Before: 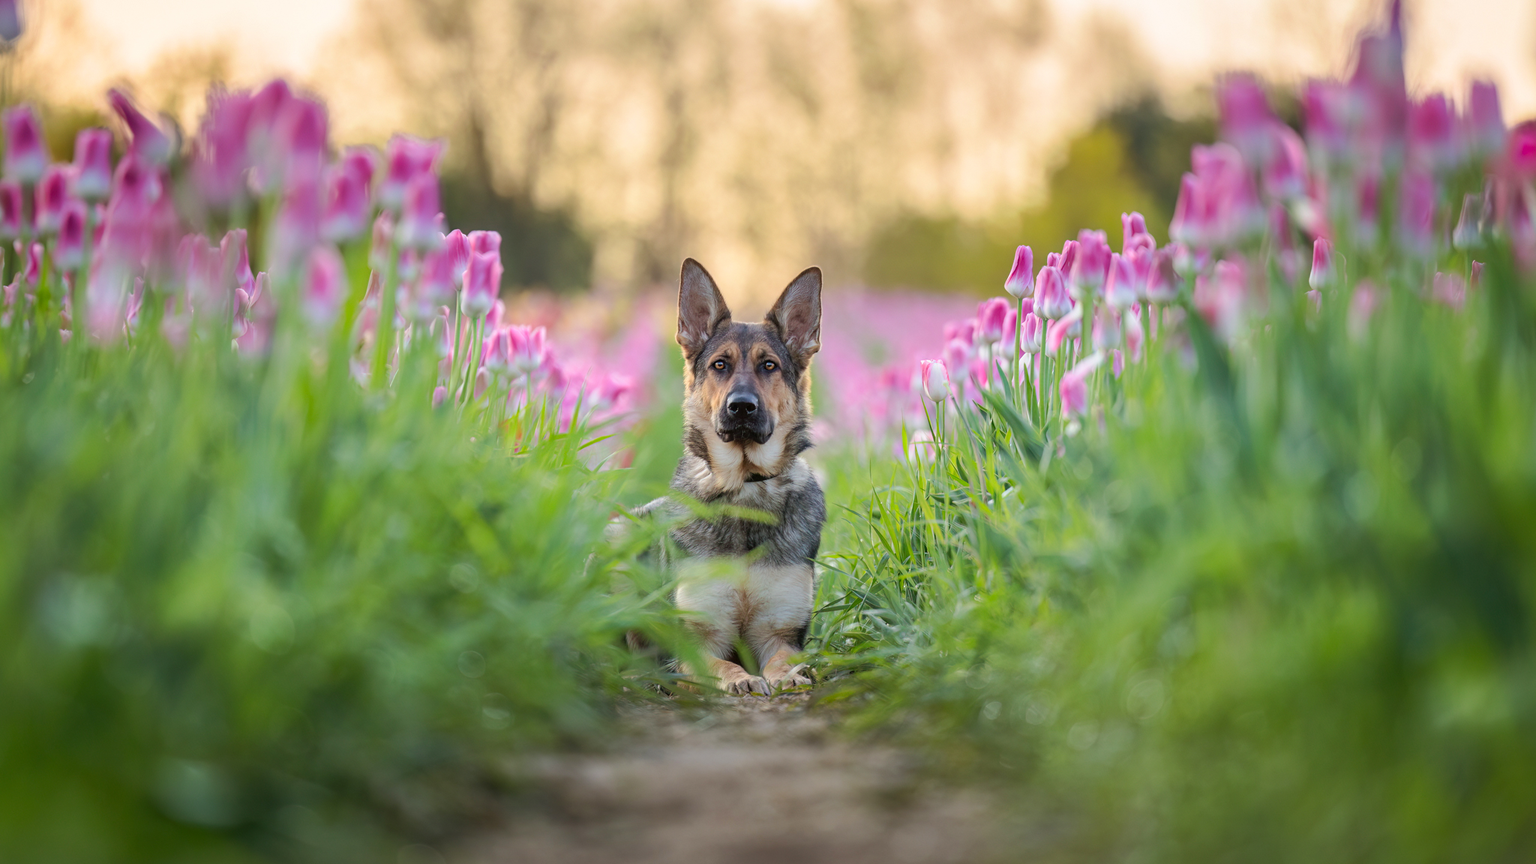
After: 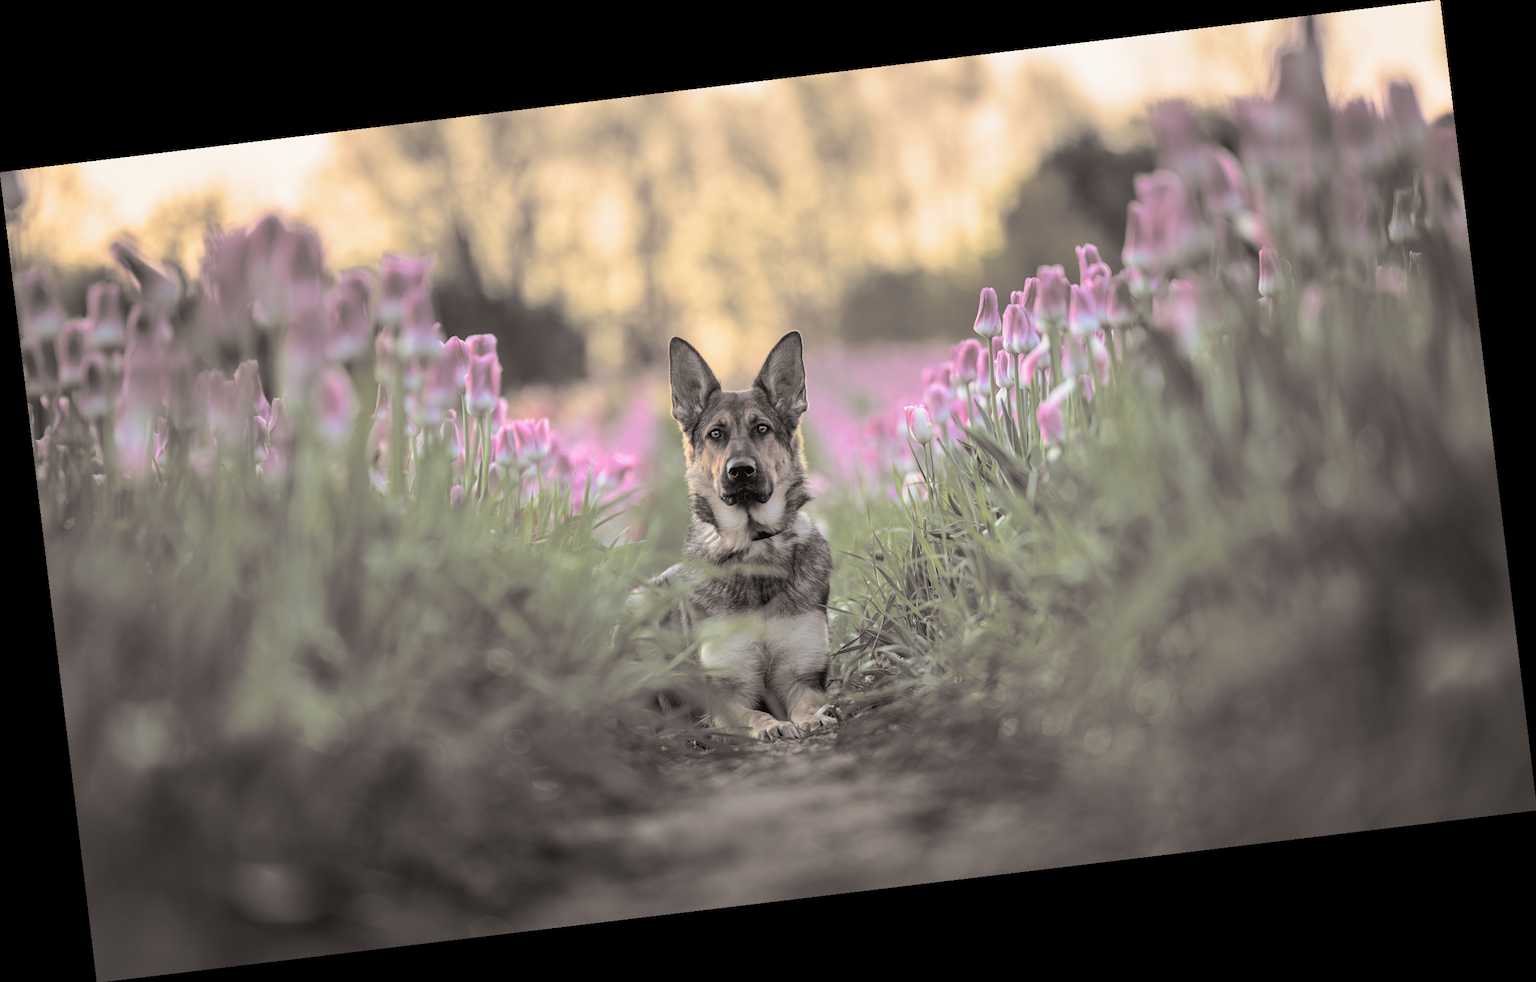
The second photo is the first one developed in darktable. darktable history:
rotate and perspective: rotation -6.83°, automatic cropping off
split-toning: shadows › hue 26°, shadows › saturation 0.09, highlights › hue 40°, highlights › saturation 0.18, balance -63, compress 0%
